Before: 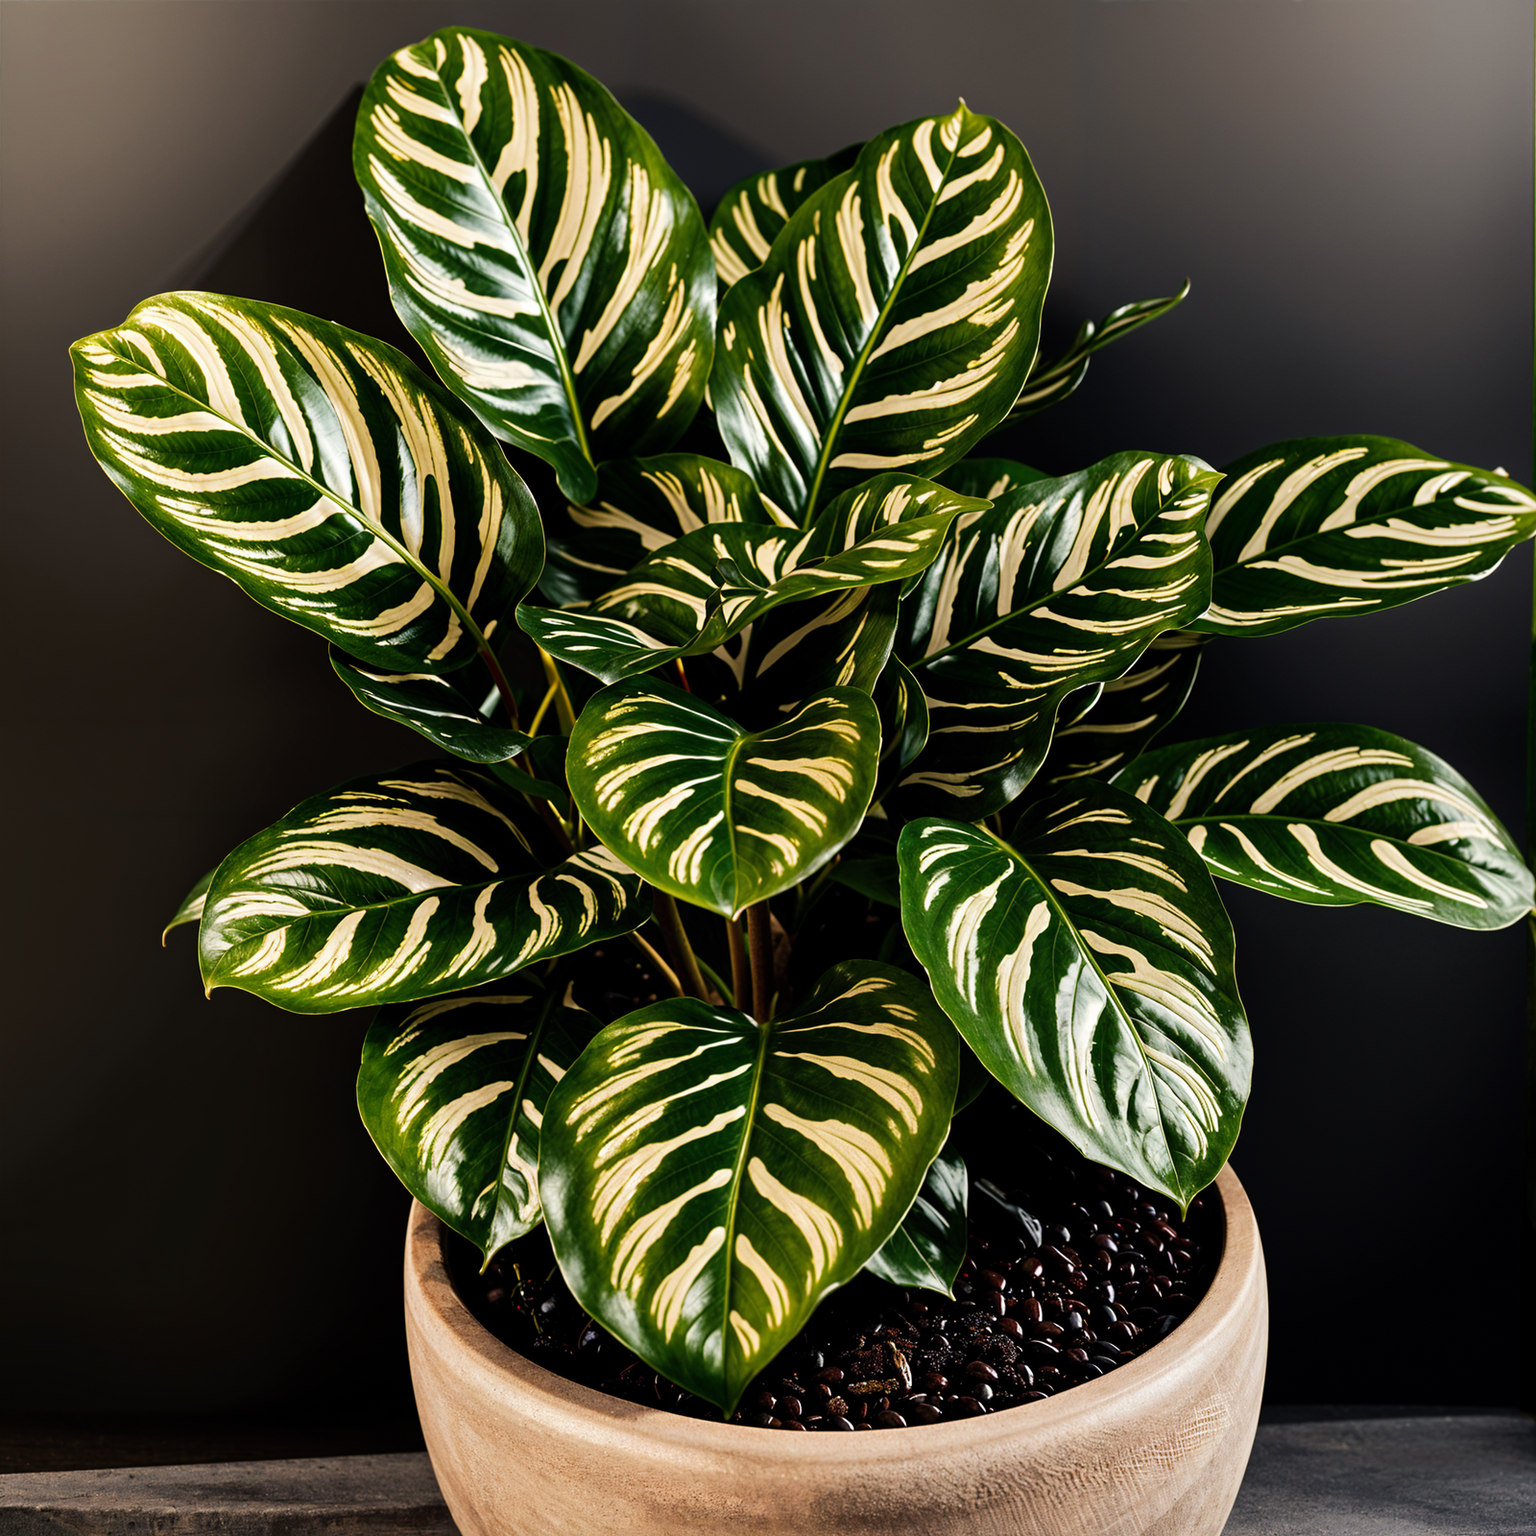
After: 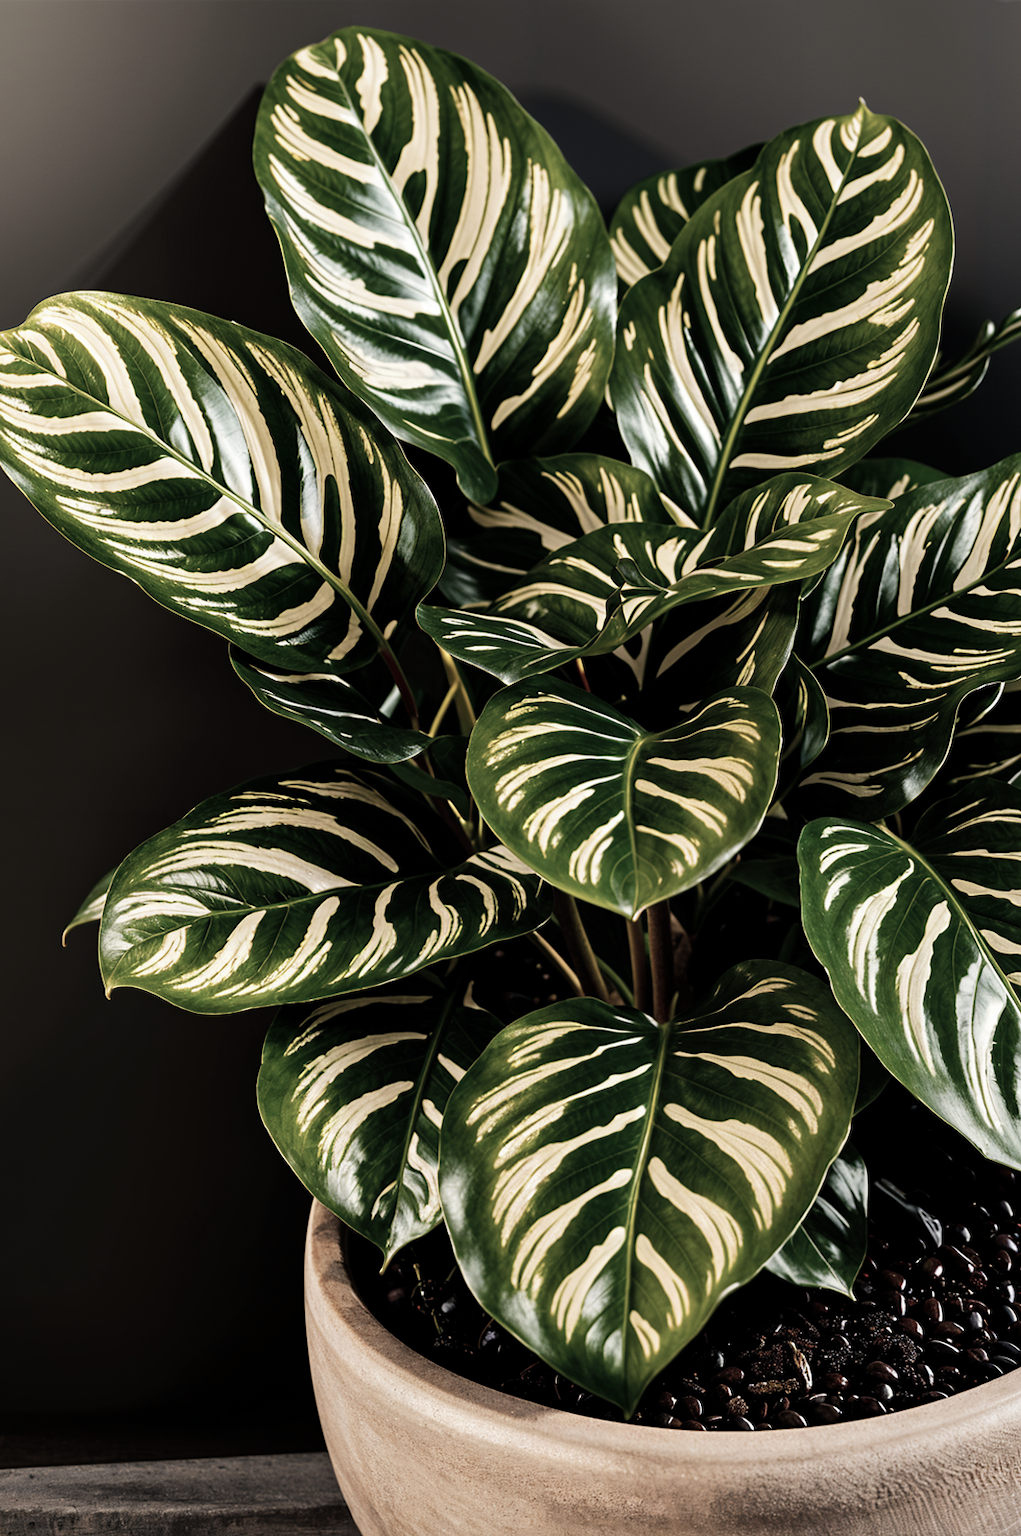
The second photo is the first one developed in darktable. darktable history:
color correction: highlights b* 0.06, saturation 0.601
crop and rotate: left 6.559%, right 26.922%
